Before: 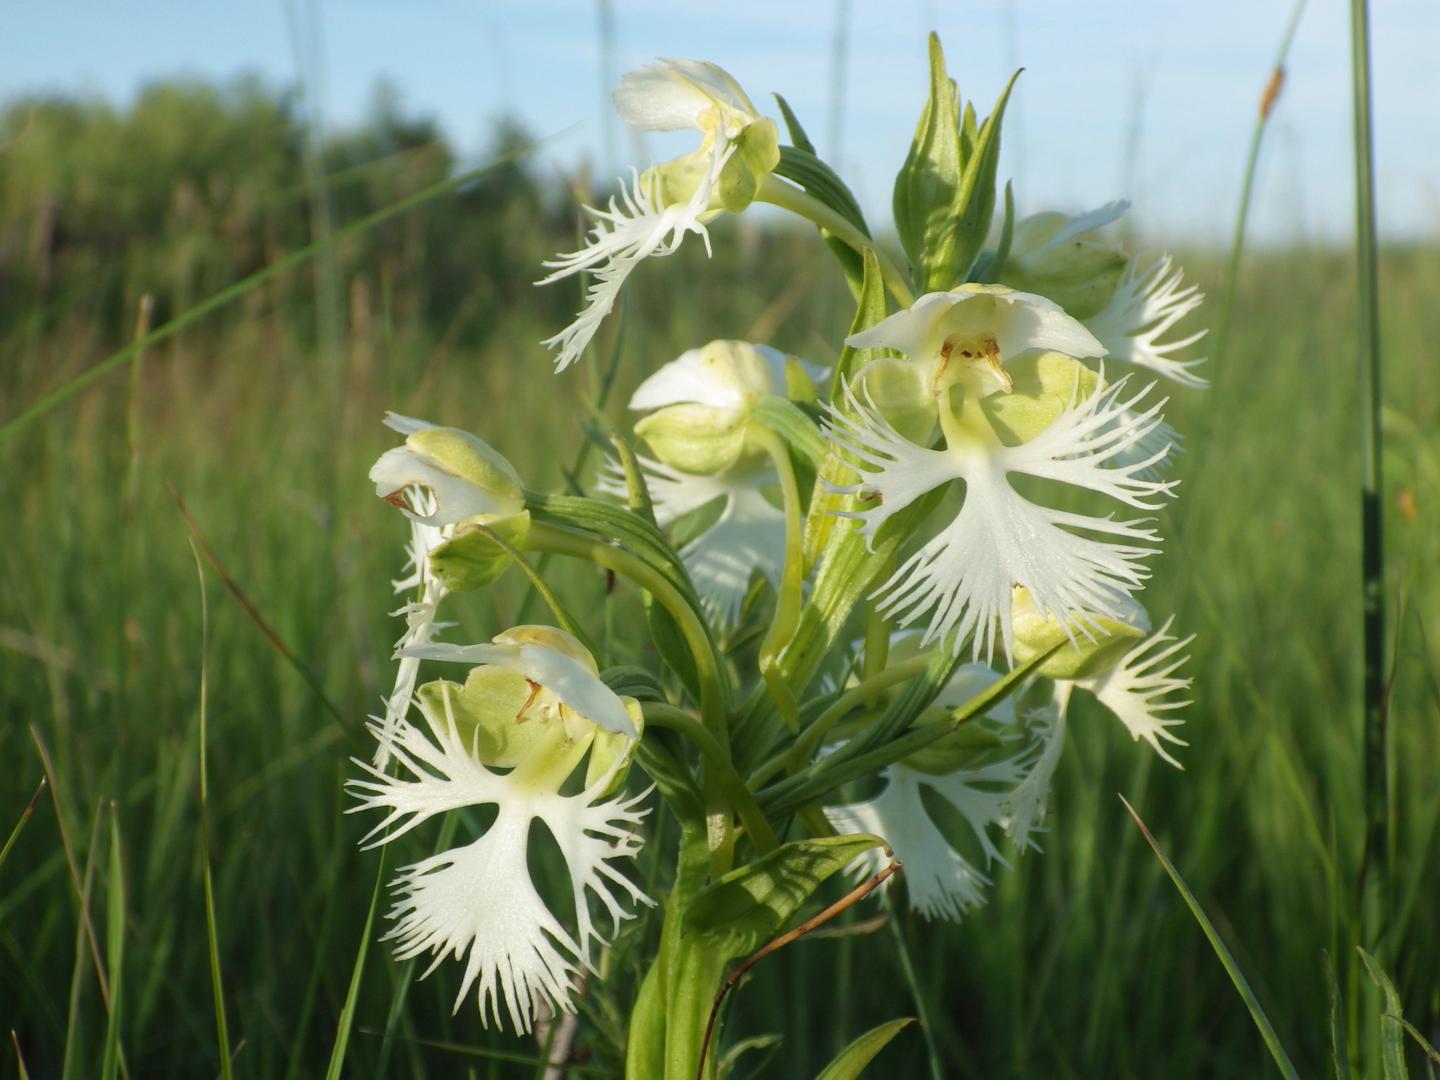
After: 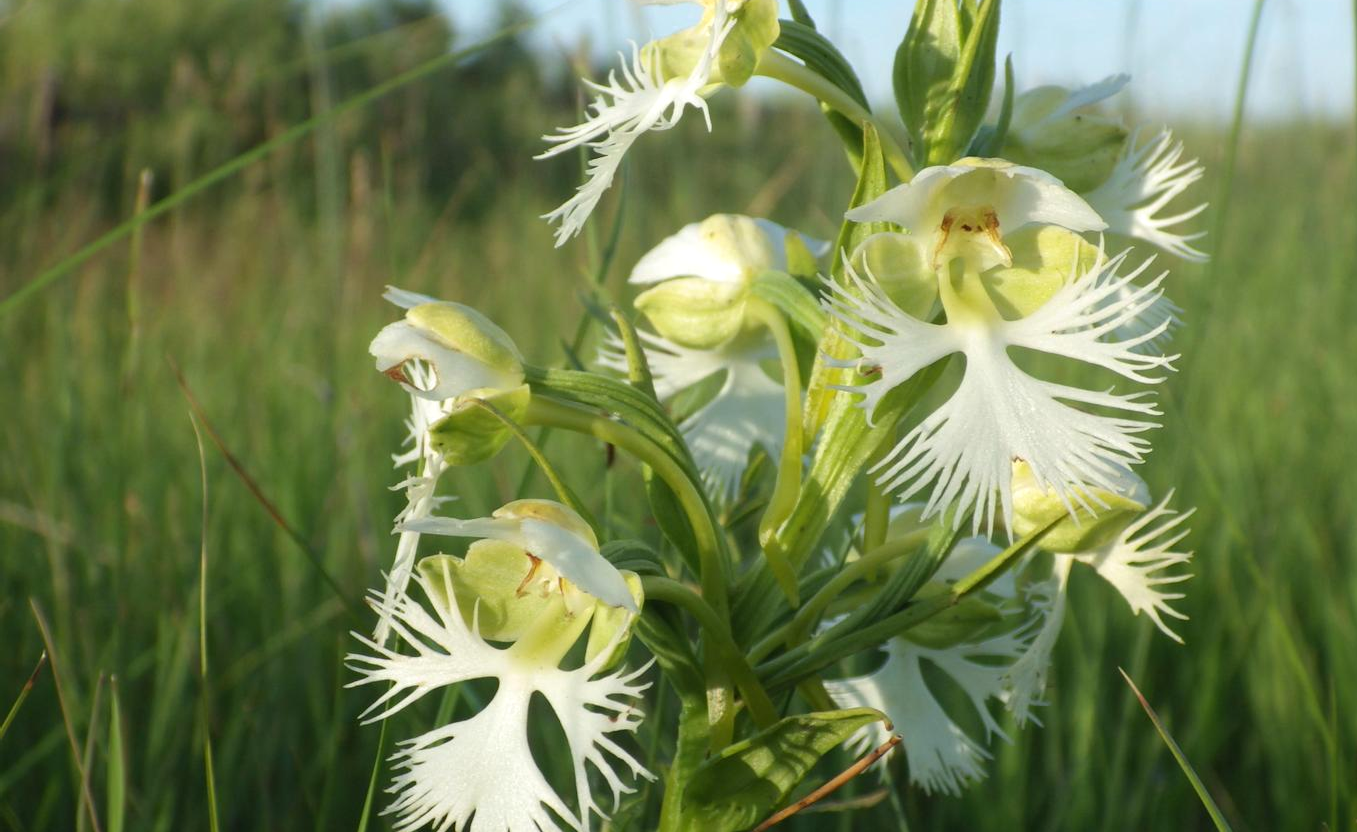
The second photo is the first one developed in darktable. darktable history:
exposure: exposure 0.15 EV, compensate highlight preservation false
crop and rotate: angle 0.03°, top 11.643%, right 5.651%, bottom 11.189%
